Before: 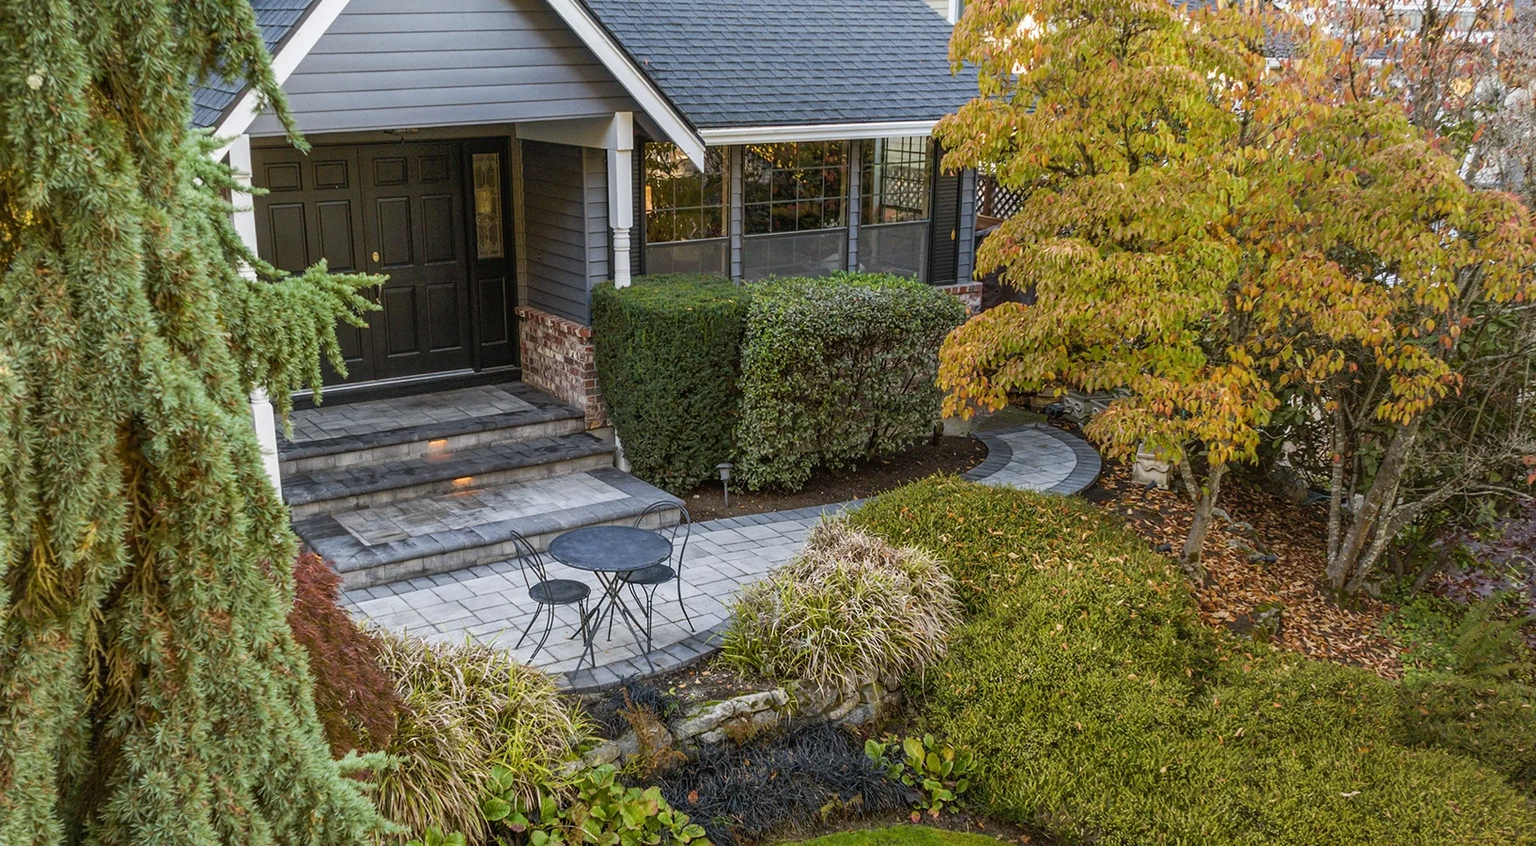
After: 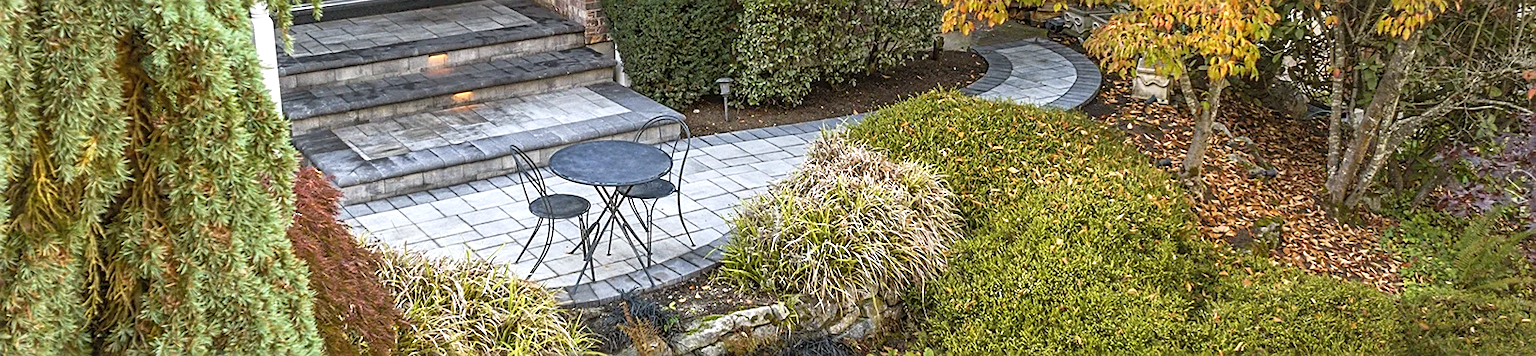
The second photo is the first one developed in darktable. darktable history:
sharpen: on, module defaults
tone curve: curves: ch0 [(0, 0) (0.003, 0.005) (0.011, 0.019) (0.025, 0.04) (0.044, 0.064) (0.069, 0.095) (0.1, 0.129) (0.136, 0.169) (0.177, 0.207) (0.224, 0.247) (0.277, 0.298) (0.335, 0.354) (0.399, 0.416) (0.468, 0.478) (0.543, 0.553) (0.623, 0.634) (0.709, 0.709) (0.801, 0.817) (0.898, 0.912) (1, 1)], color space Lab, independent channels, preserve colors none
exposure: exposure 0.603 EV, compensate exposure bias true, compensate highlight preservation false
crop: top 45.601%, bottom 12.273%
